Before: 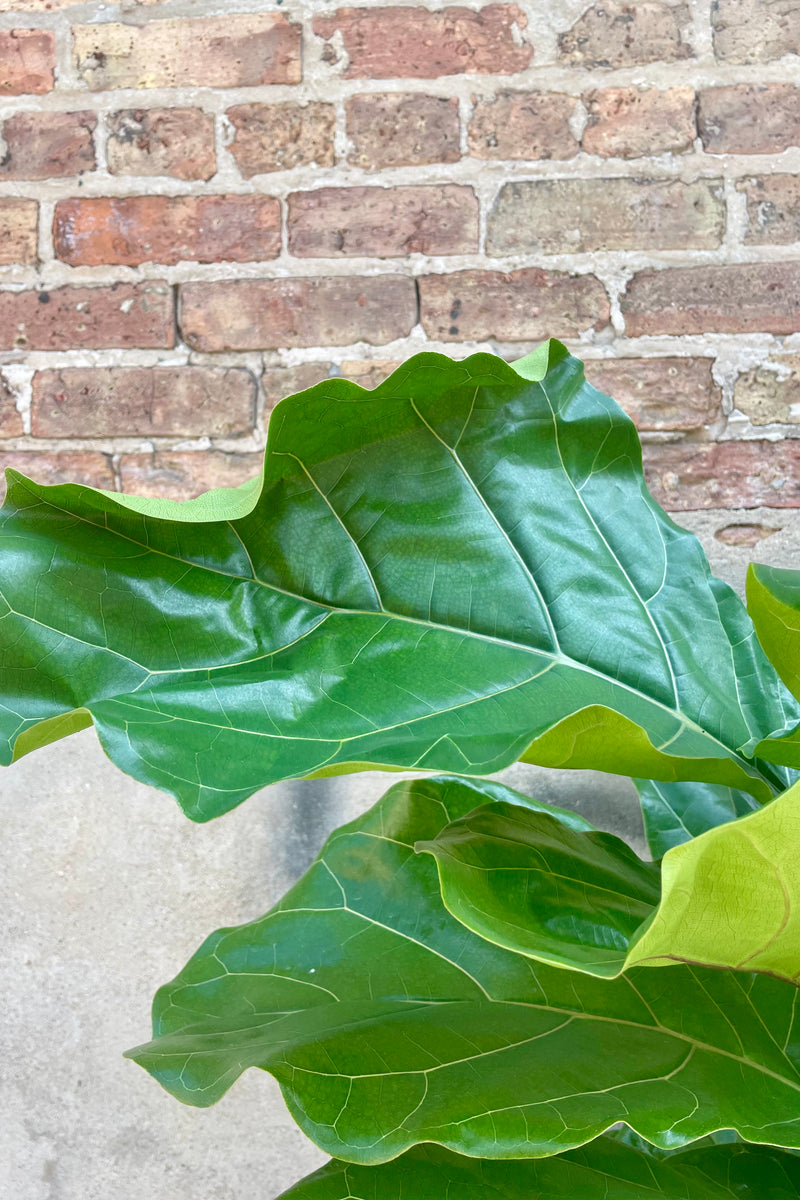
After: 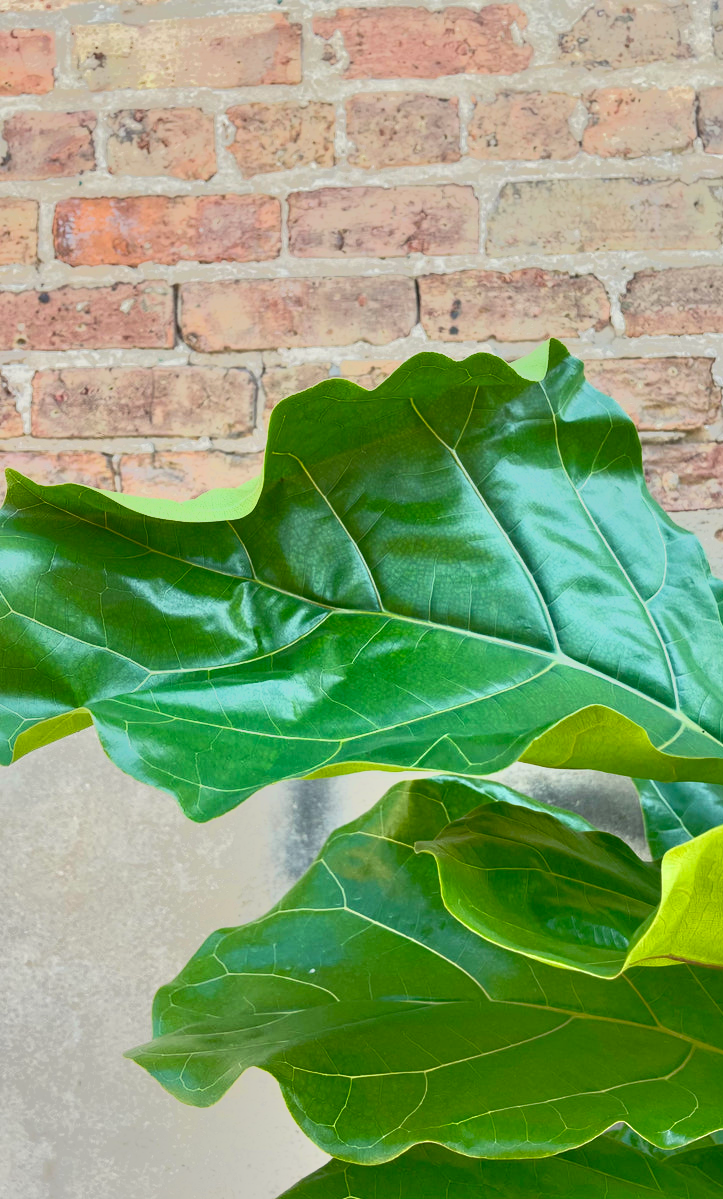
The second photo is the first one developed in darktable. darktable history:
crop: right 9.516%, bottom 0.041%
tone equalizer: -7 EV -0.624 EV, -6 EV 1.03 EV, -5 EV -0.45 EV, -4 EV 0.432 EV, -3 EV 0.436 EV, -2 EV 0.163 EV, -1 EV -0.153 EV, +0 EV -0.388 EV, smoothing diameter 24.95%, edges refinement/feathering 12.61, preserve details guided filter
color balance rgb: shadows lift › chroma 1.047%, shadows lift › hue 28.26°, power › hue 75.04°, highlights gain › luminance 7.192%, highlights gain › chroma 1.878%, highlights gain › hue 89.44°, perceptual saturation grading › global saturation 19.924%
